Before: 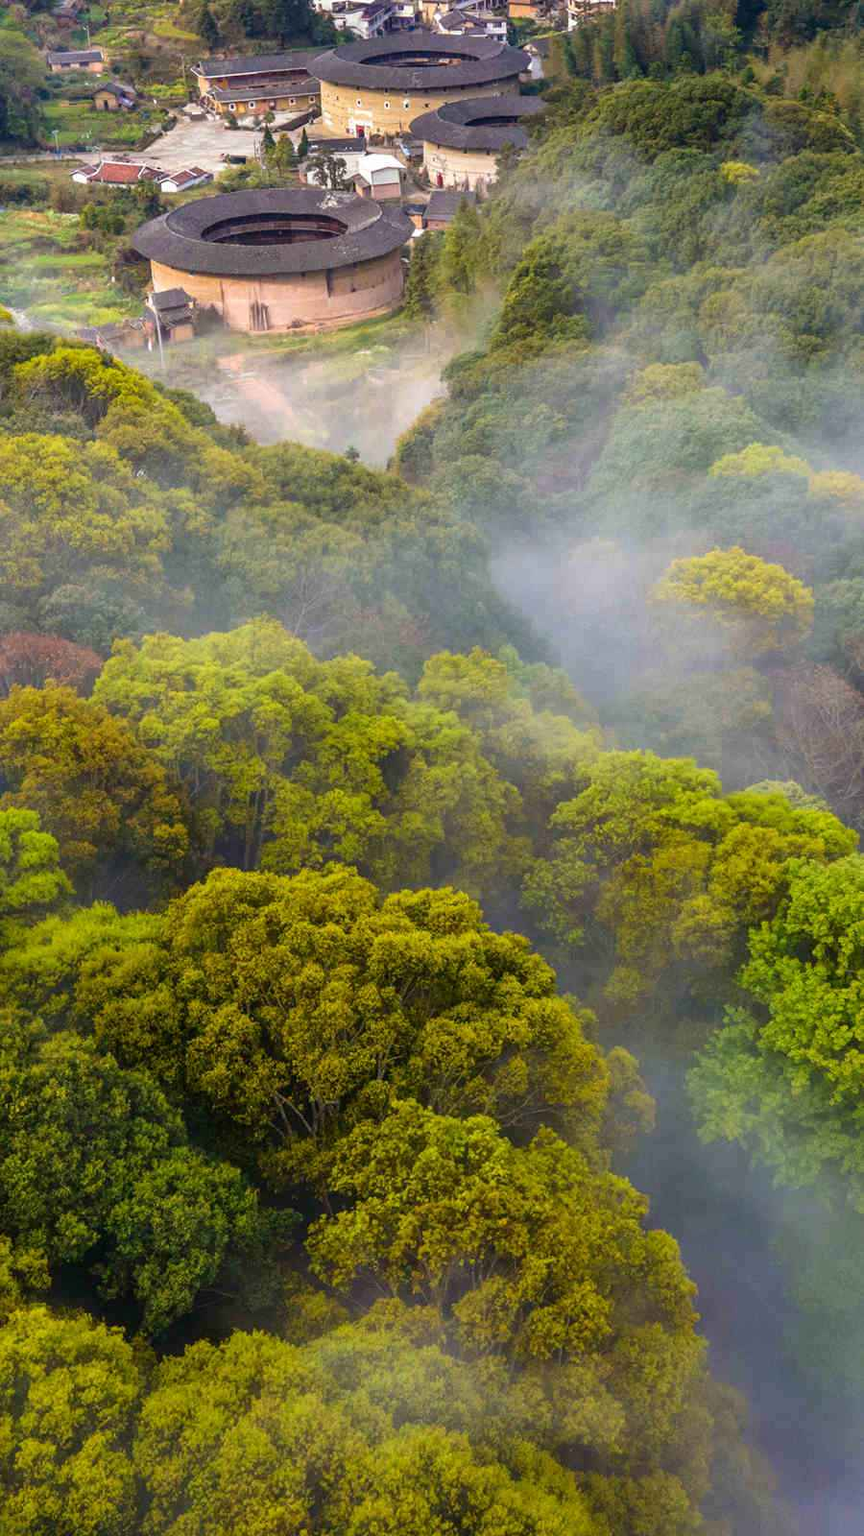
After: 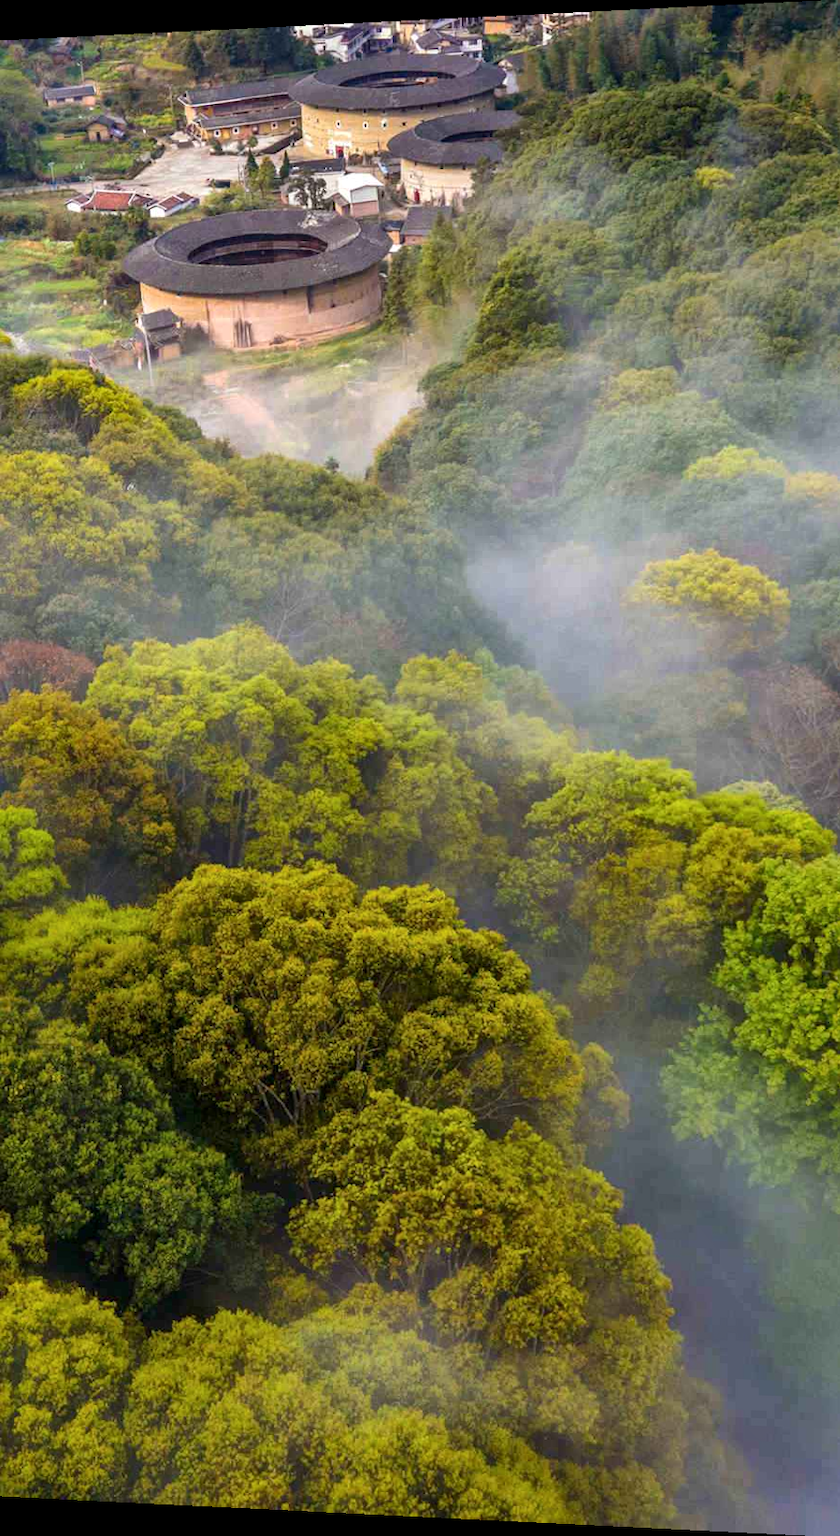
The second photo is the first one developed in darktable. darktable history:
local contrast: mode bilateral grid, contrast 20, coarseness 50, detail 120%, midtone range 0.2
rotate and perspective: lens shift (horizontal) -0.055, automatic cropping off
